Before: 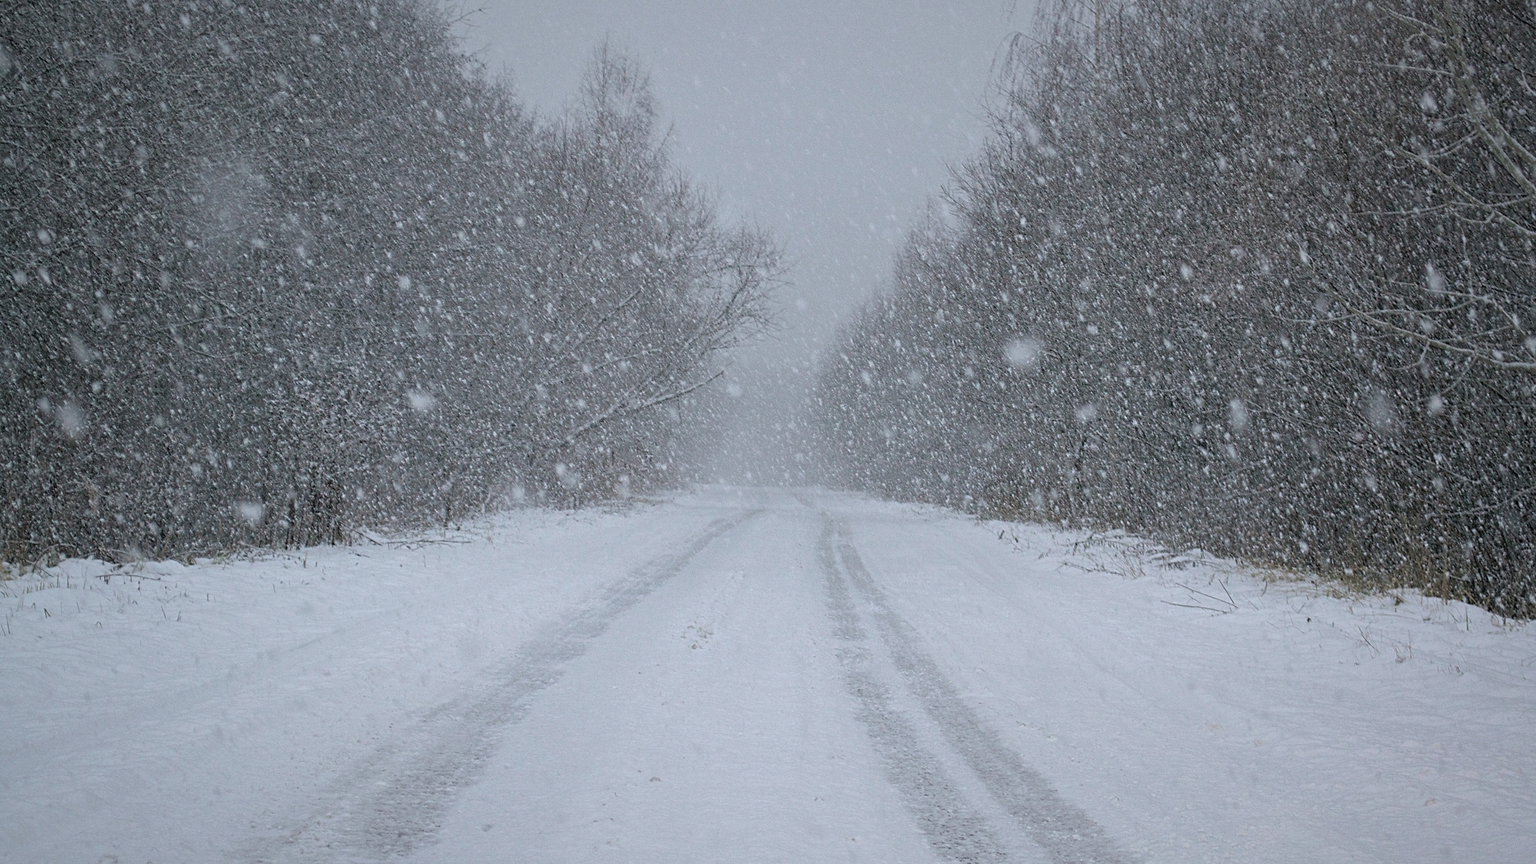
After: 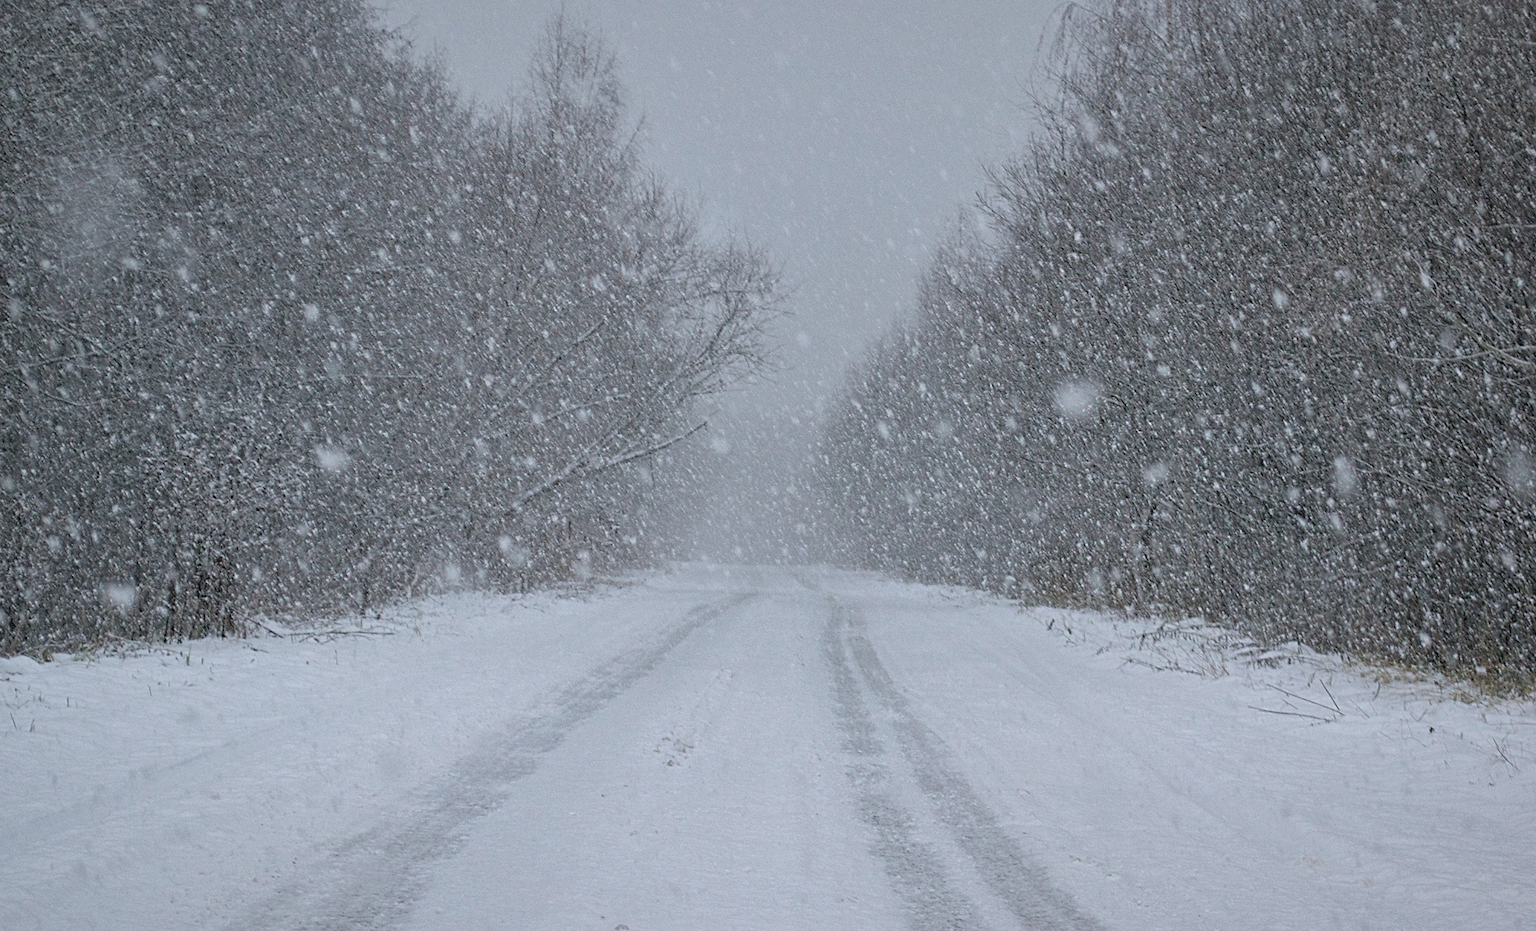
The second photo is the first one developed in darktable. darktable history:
shadows and highlights: shadows 31.97, highlights -31.56, soften with gaussian
crop: left 9.988%, top 3.542%, right 9.249%, bottom 9.392%
